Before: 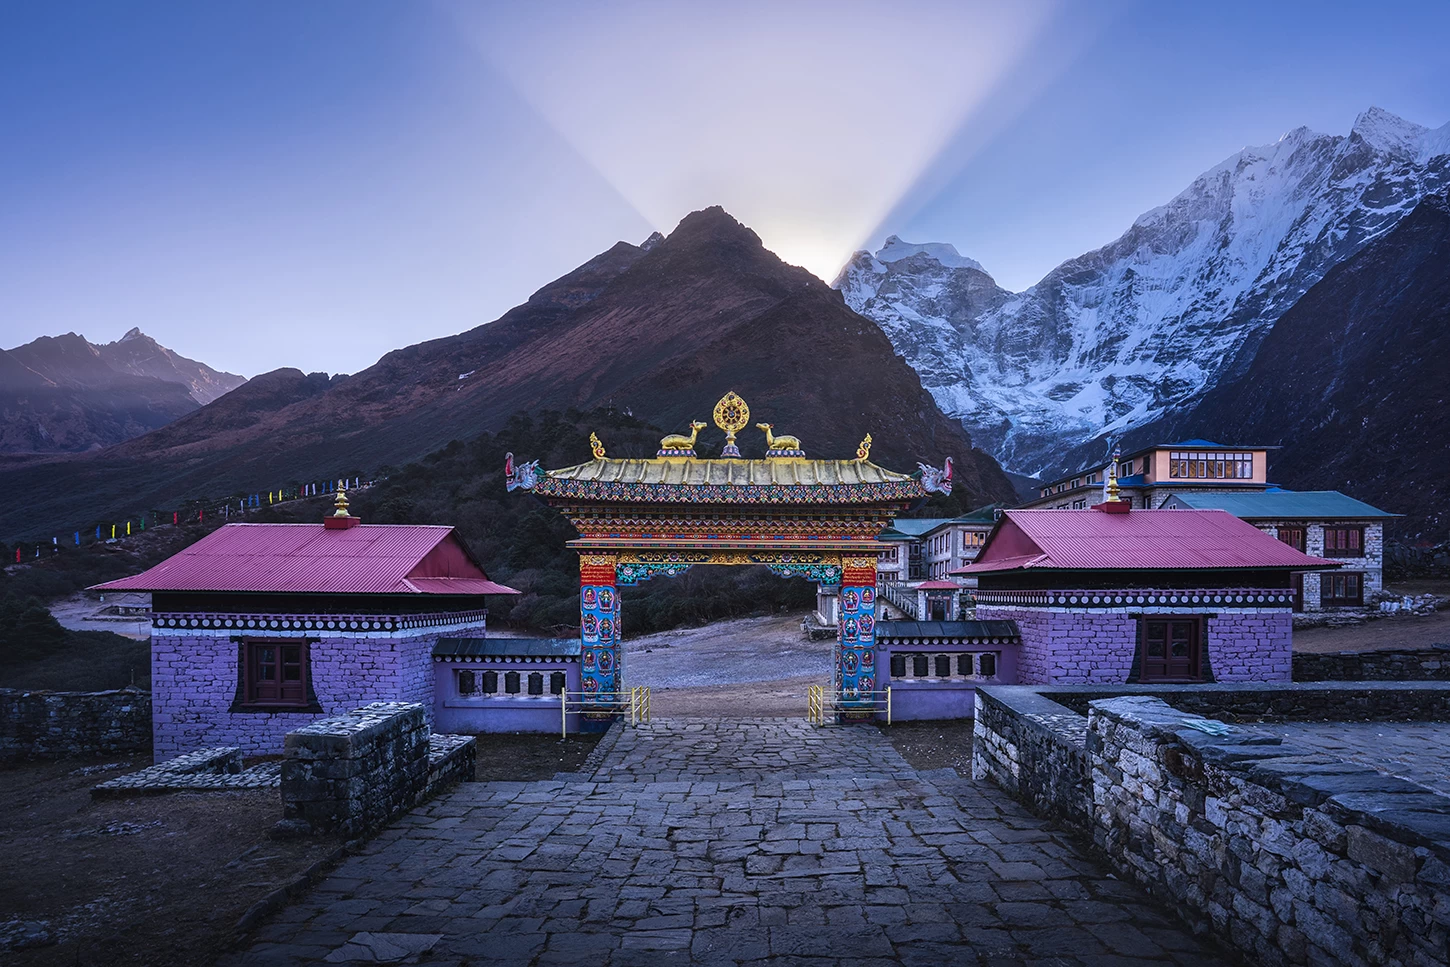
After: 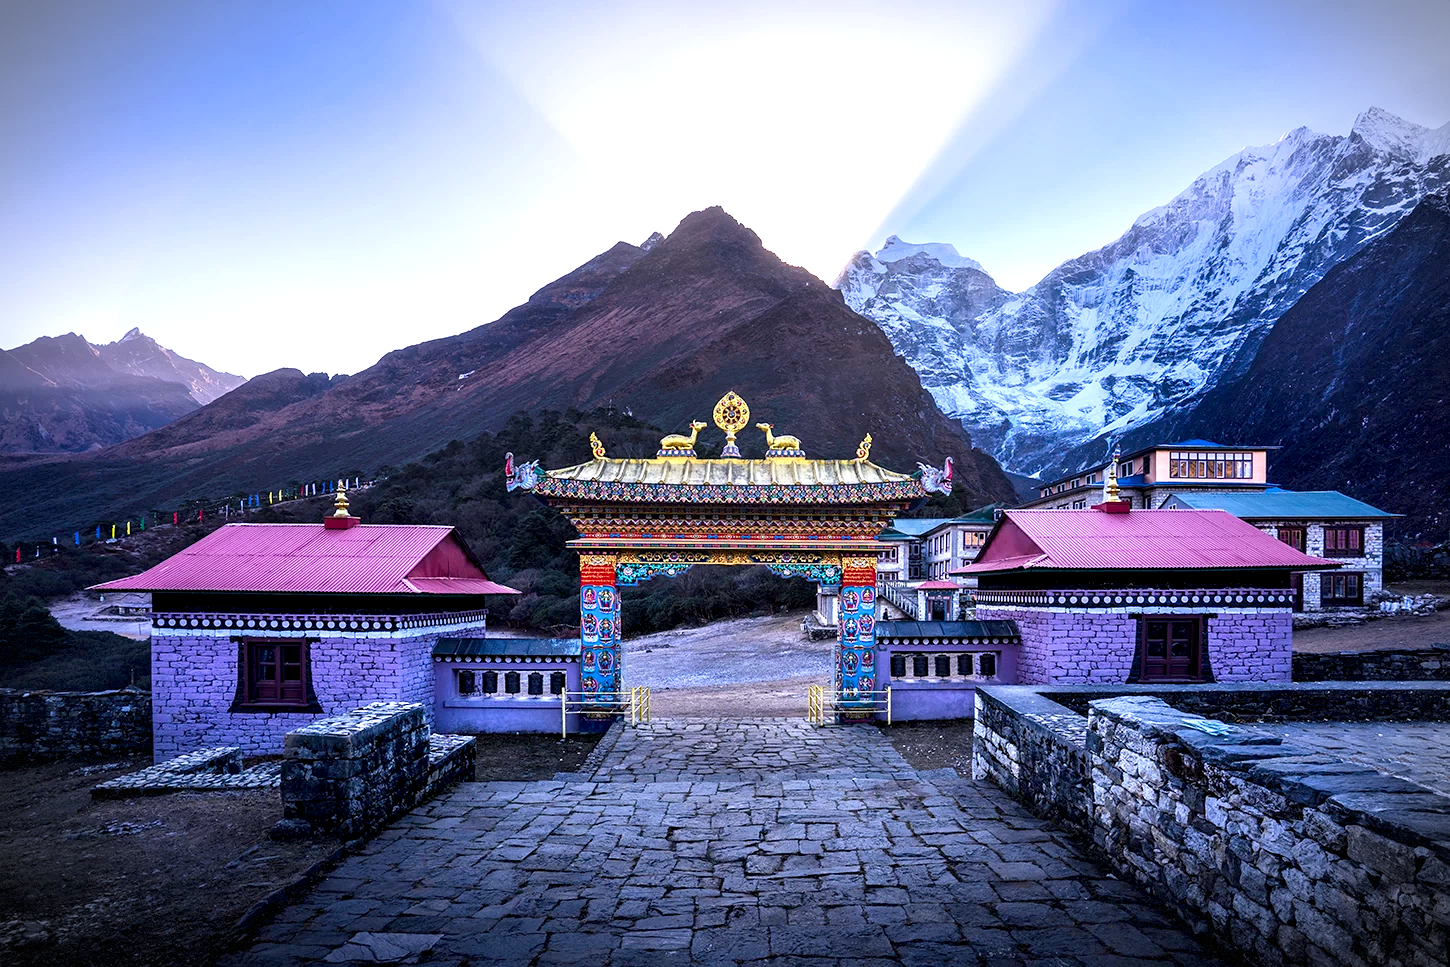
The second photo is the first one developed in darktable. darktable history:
tone curve: curves: ch0 [(0, 0) (0.08, 0.069) (0.4, 0.391) (0.6, 0.609) (0.92, 0.93) (1, 1)], preserve colors none
vignetting: fall-off start 88.35%, fall-off radius 44.19%, brightness -0.445, saturation -0.689, width/height ratio 1.166, dithering 8-bit output, unbound false
exposure: black level correction 0.008, exposure 0.977 EV, compensate exposure bias true, compensate highlight preservation false
